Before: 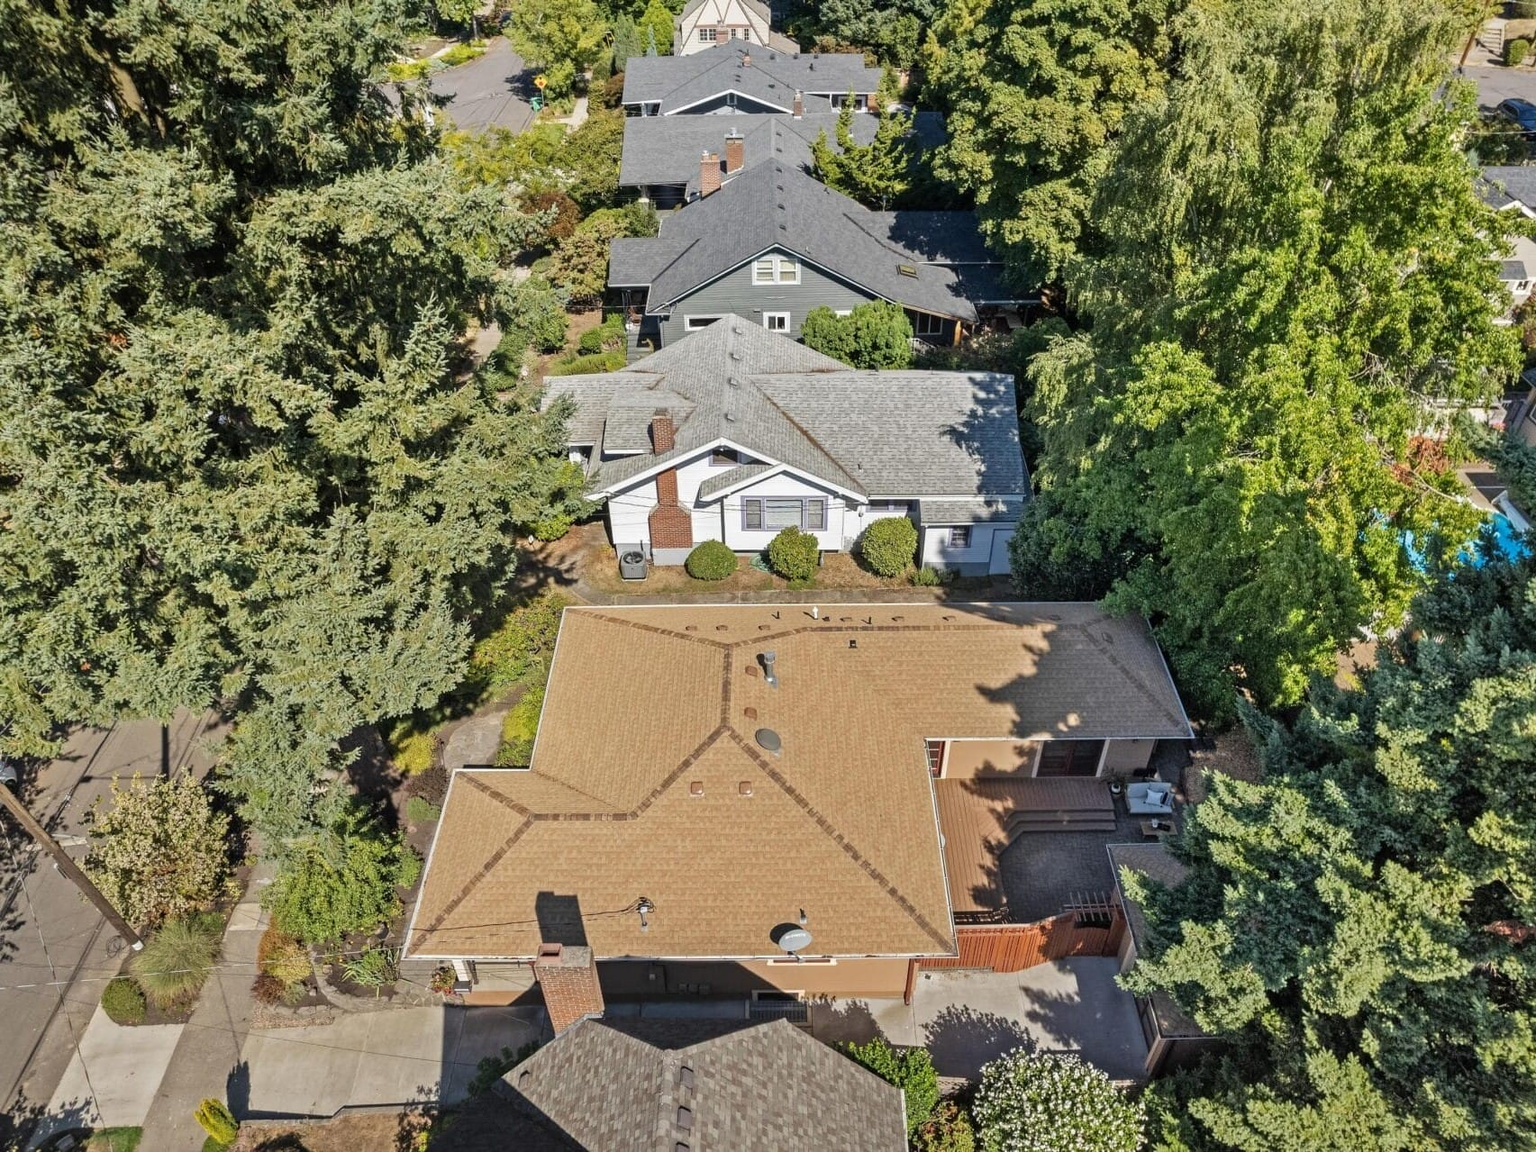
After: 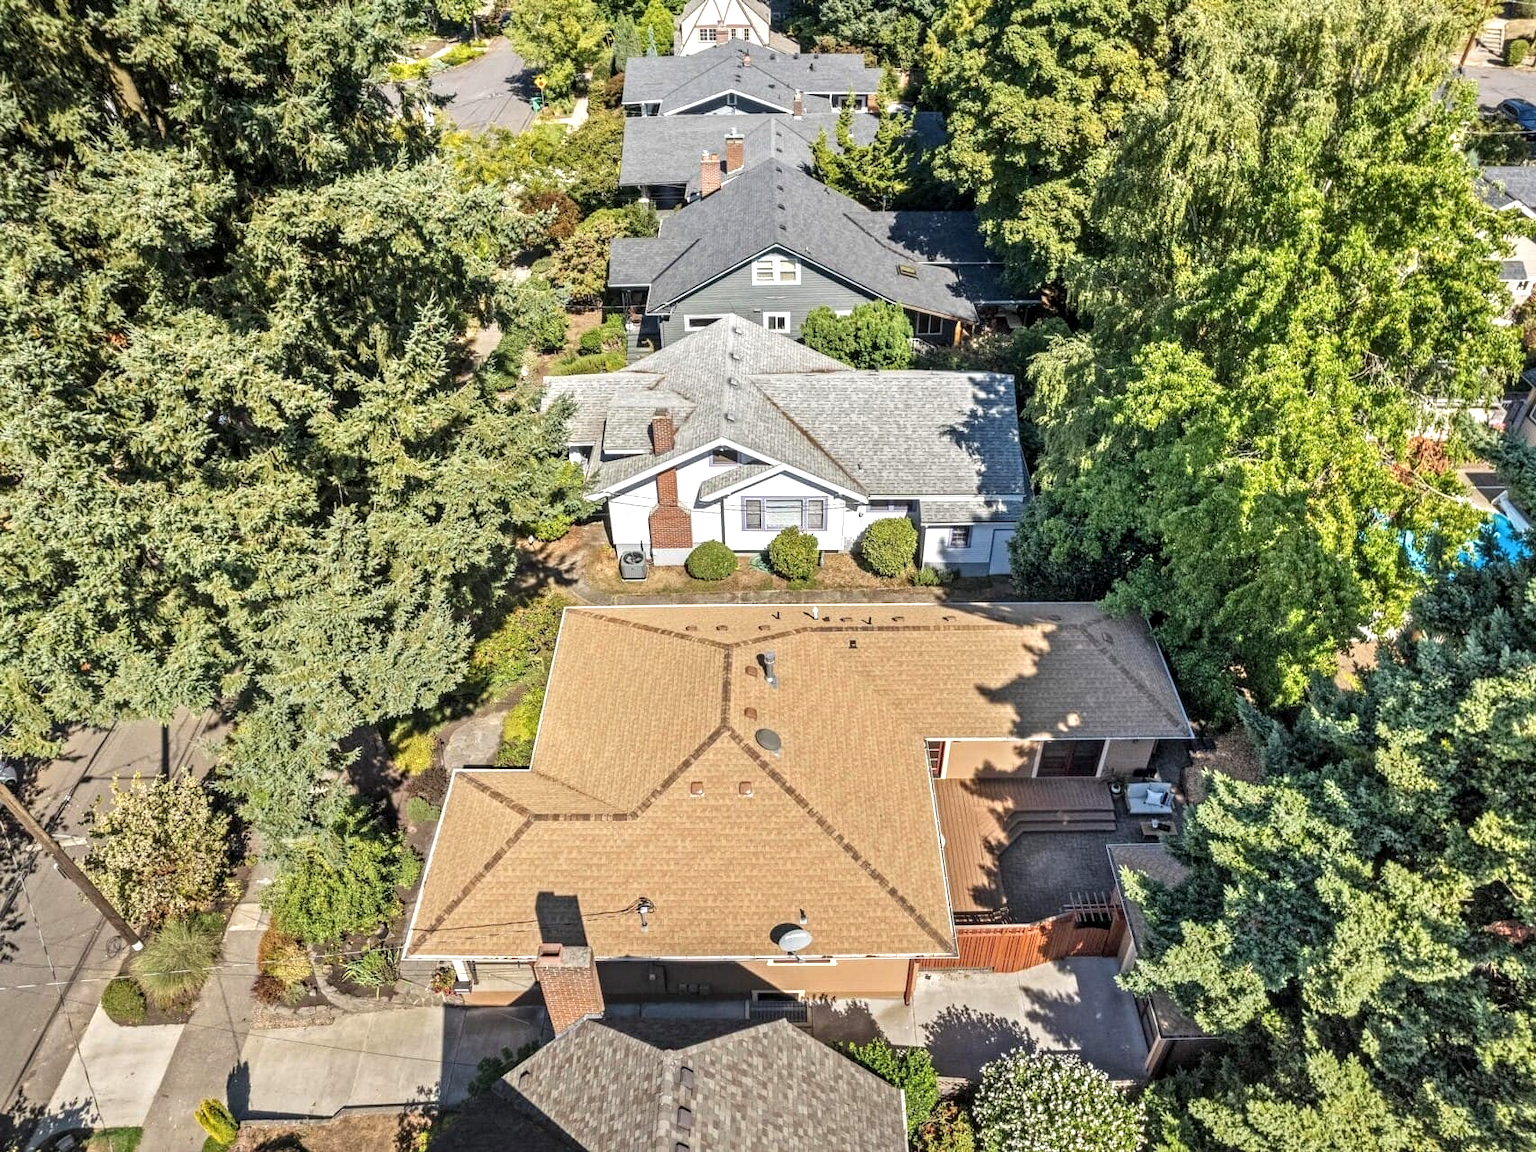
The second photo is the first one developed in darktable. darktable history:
exposure: black level correction 0, exposure 0.499 EV, compensate highlight preservation false
local contrast: detail 130%
